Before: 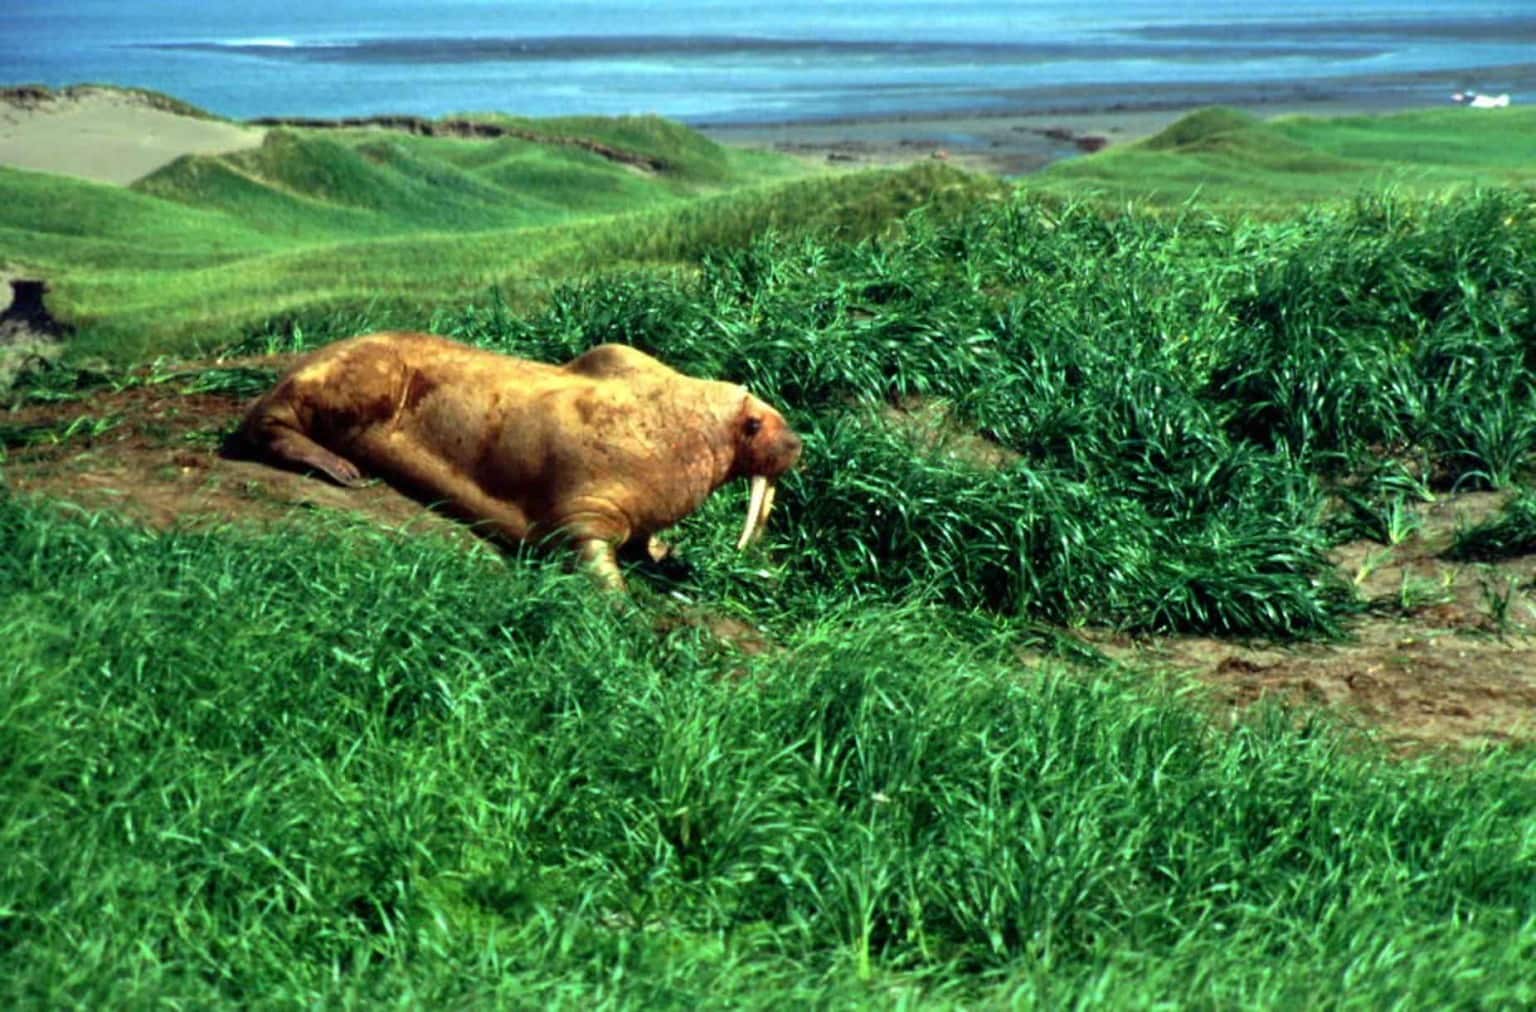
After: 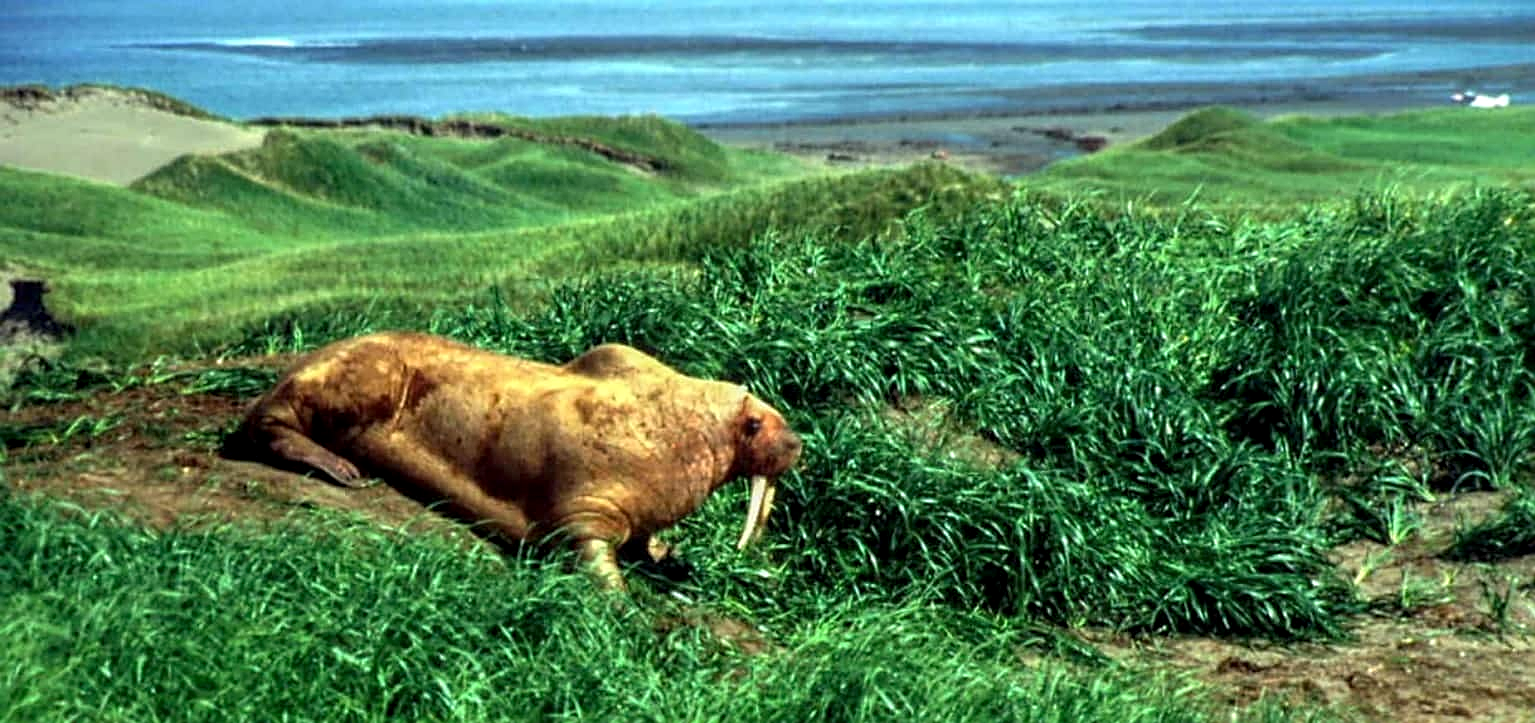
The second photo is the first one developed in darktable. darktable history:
crop: right 0.001%, bottom 28.531%
sharpen: on, module defaults
local contrast: on, module defaults
